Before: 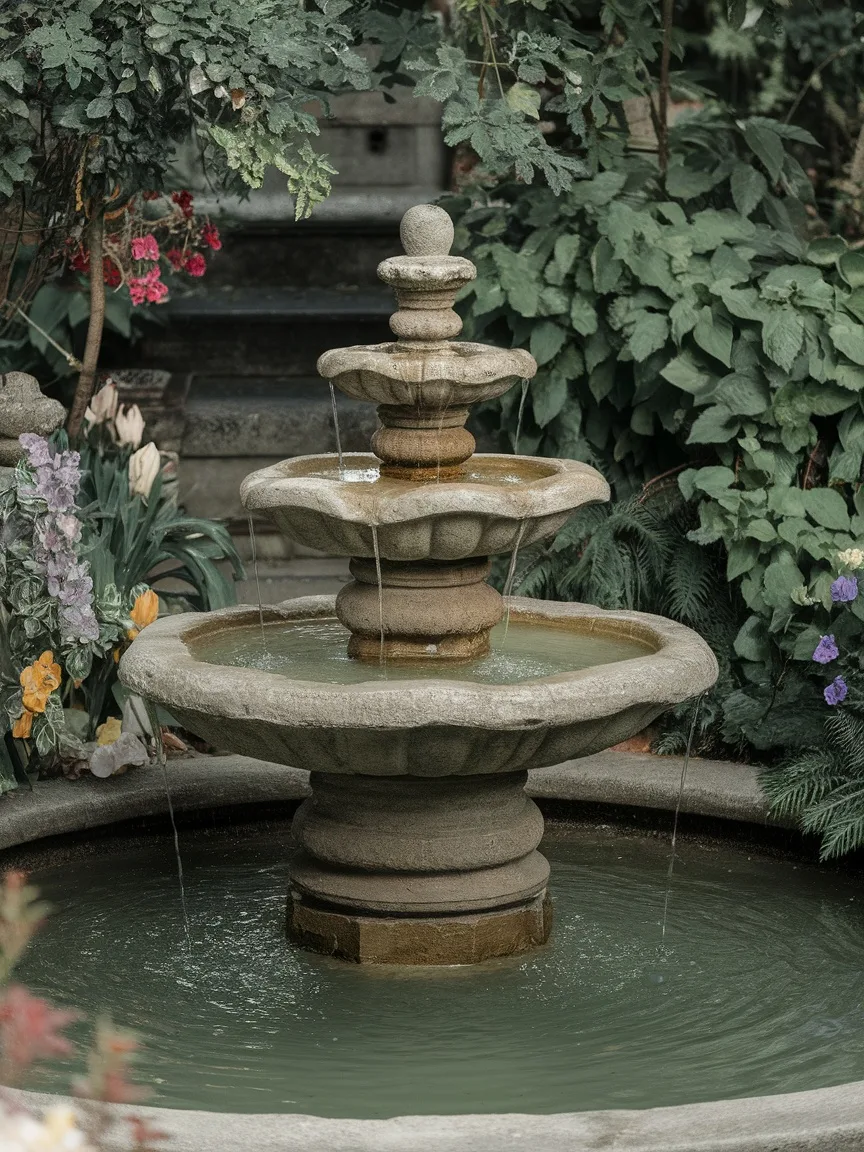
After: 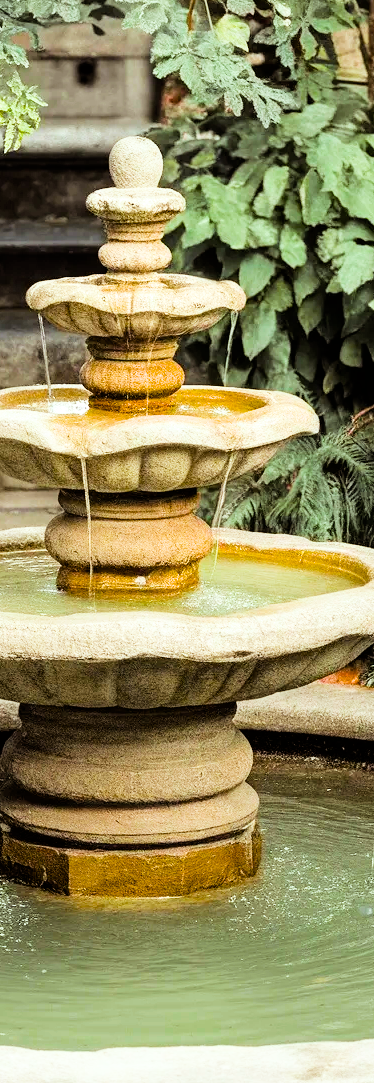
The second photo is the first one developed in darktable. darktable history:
crop: left 33.792%, top 5.984%, right 22.902%
exposure: black level correction 0, exposure 1.94 EV, compensate exposure bias true, compensate highlight preservation false
filmic rgb: black relative exposure -5.08 EV, white relative exposure 3.99 EV, hardness 2.9, contrast 1.298, highlights saturation mix -29.37%
color balance rgb: power › chroma 1.531%, power › hue 26.89°, linear chroma grading › shadows -30.218%, linear chroma grading › global chroma 34.957%, perceptual saturation grading › global saturation 19.771%, global vibrance 15.757%, saturation formula JzAzBz (2021)
